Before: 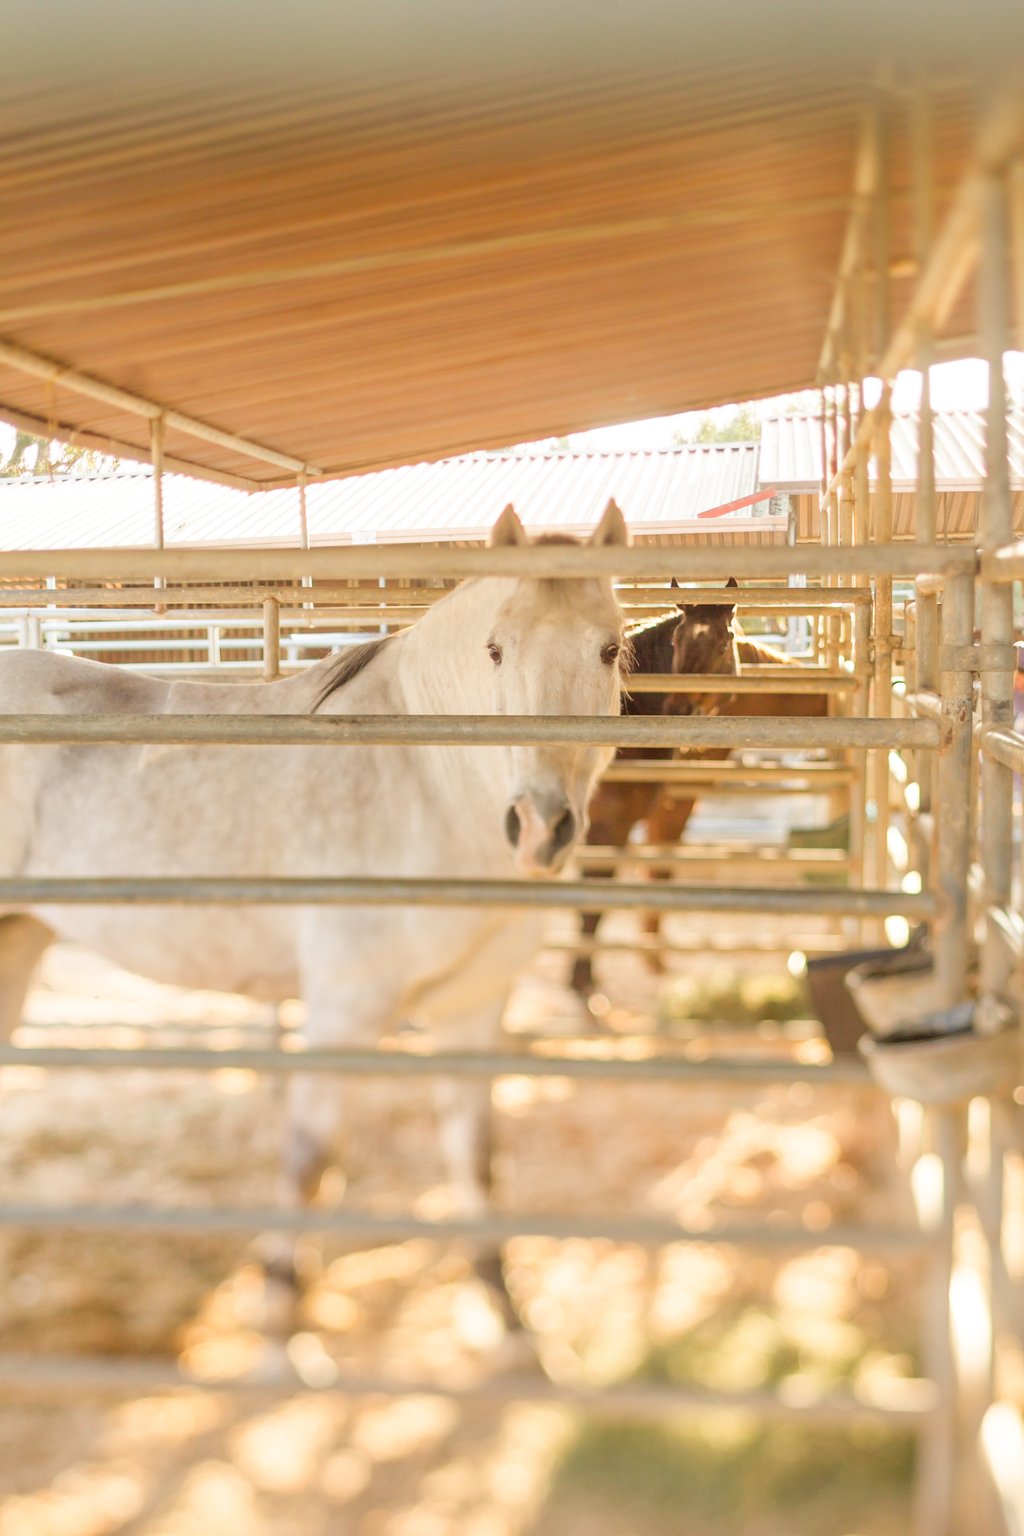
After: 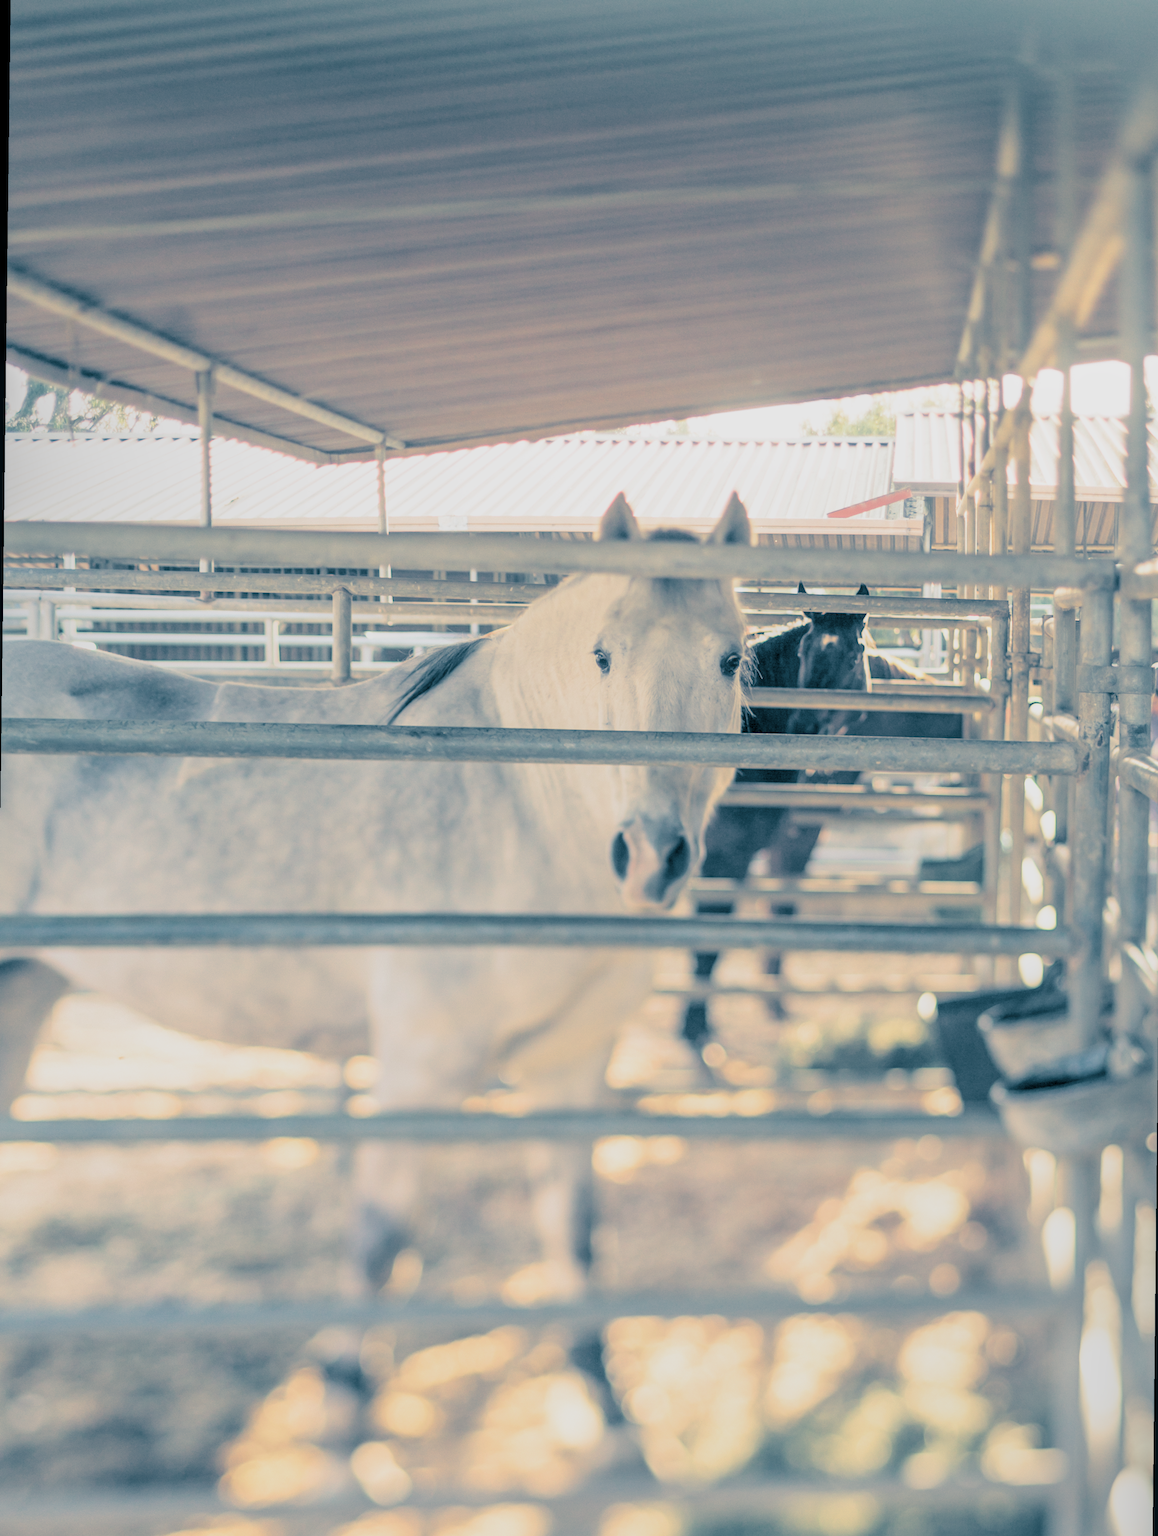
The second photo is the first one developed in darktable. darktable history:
filmic rgb: middle gray luminance 18.42%, black relative exposure -9 EV, white relative exposure 3.75 EV, threshold 6 EV, target black luminance 0%, hardness 4.85, latitude 67.35%, contrast 0.955, highlights saturation mix 20%, shadows ↔ highlights balance 21.36%, add noise in highlights 0, preserve chrominance luminance Y, color science v3 (2019), use custom middle-gray values true, iterations of high-quality reconstruction 0, contrast in highlights soft, enable highlight reconstruction true
crop and rotate: top 0%, bottom 5.097%
split-toning: shadows › hue 212.4°, balance -70
exposure: exposure 0.127 EV, compensate highlight preservation false
rotate and perspective: rotation 0.679°, lens shift (horizontal) 0.136, crop left 0.009, crop right 0.991, crop top 0.078, crop bottom 0.95
local contrast: on, module defaults
